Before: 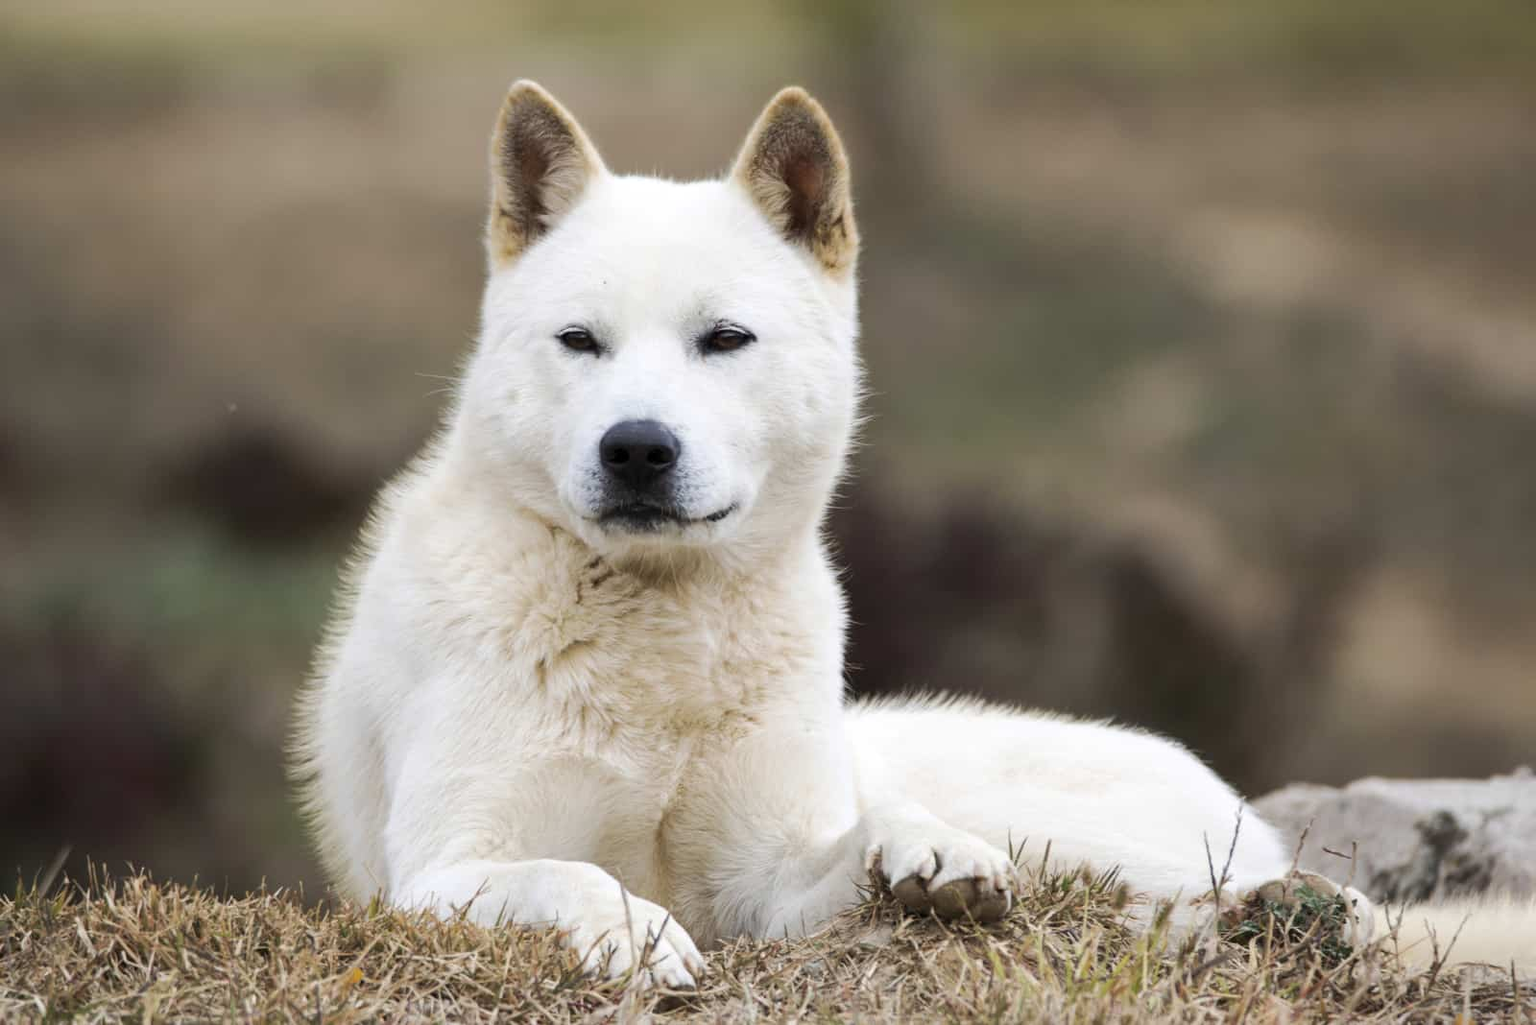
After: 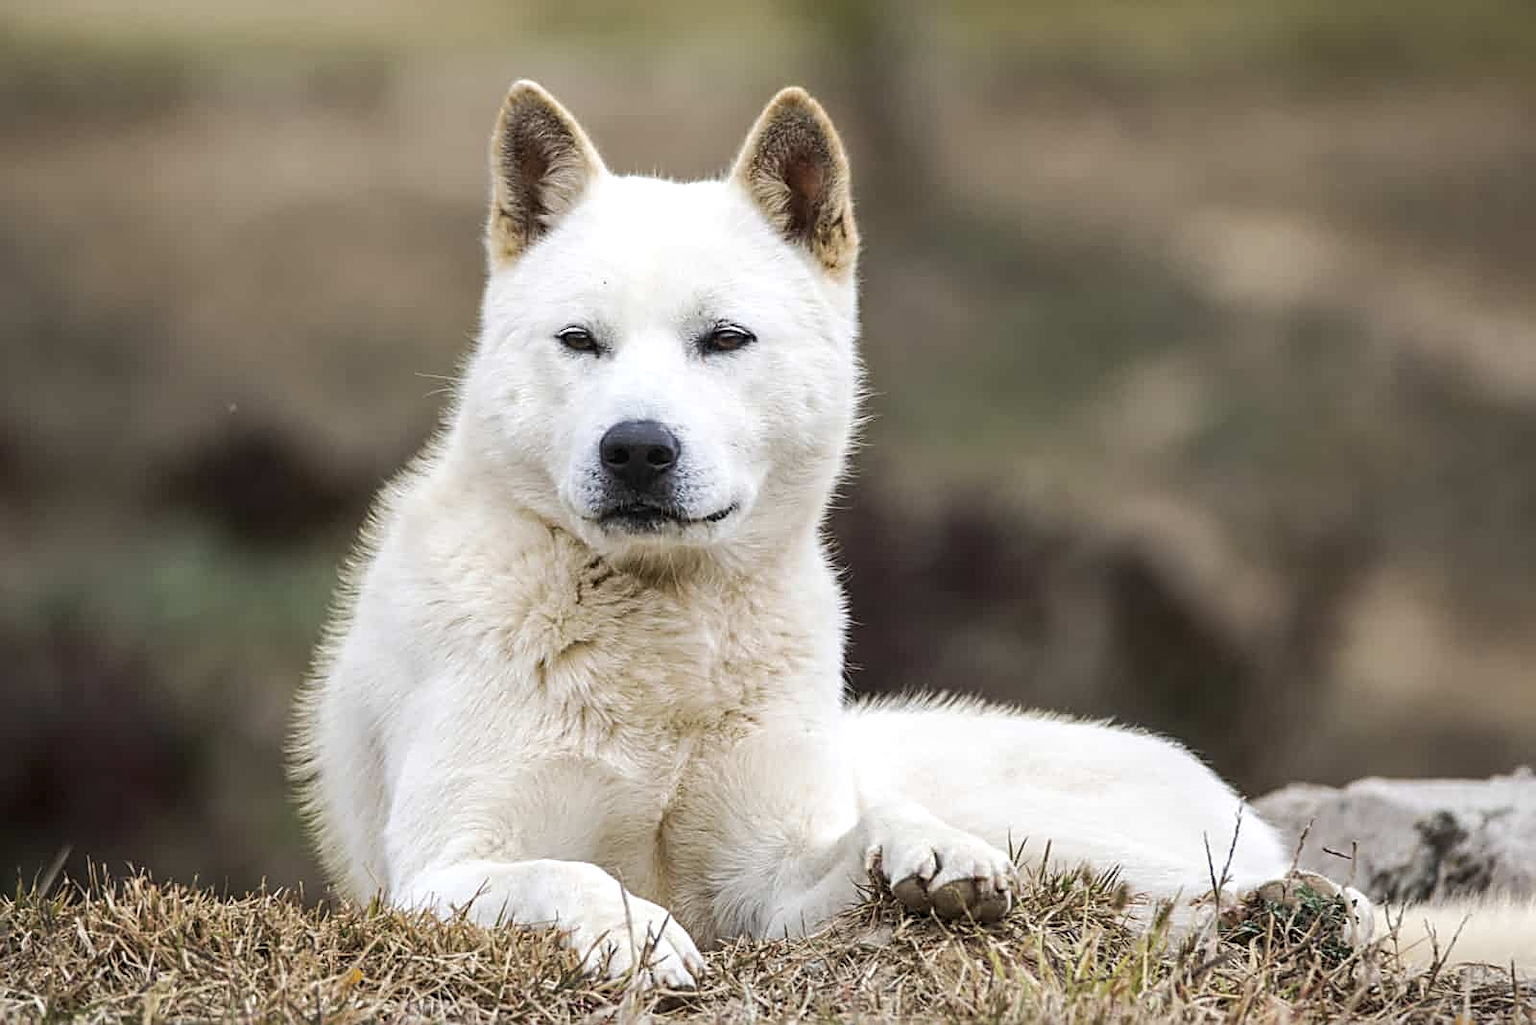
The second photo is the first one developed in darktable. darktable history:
sharpen: amount 0.752
exposure: compensate highlight preservation false
local contrast: detail 130%
